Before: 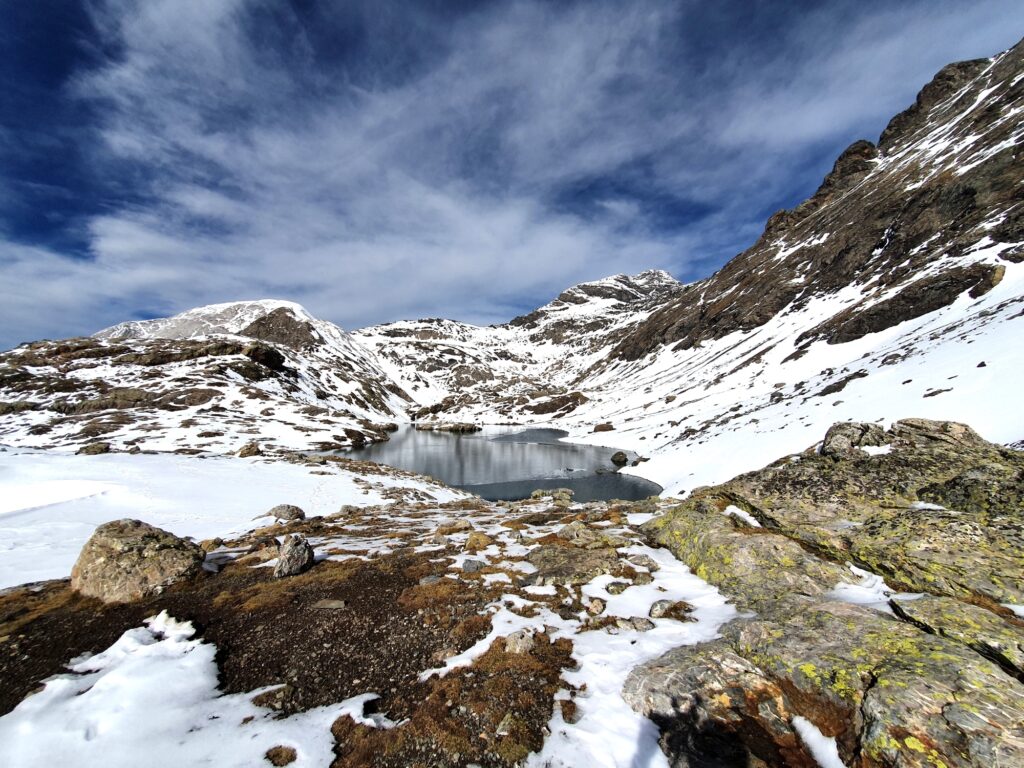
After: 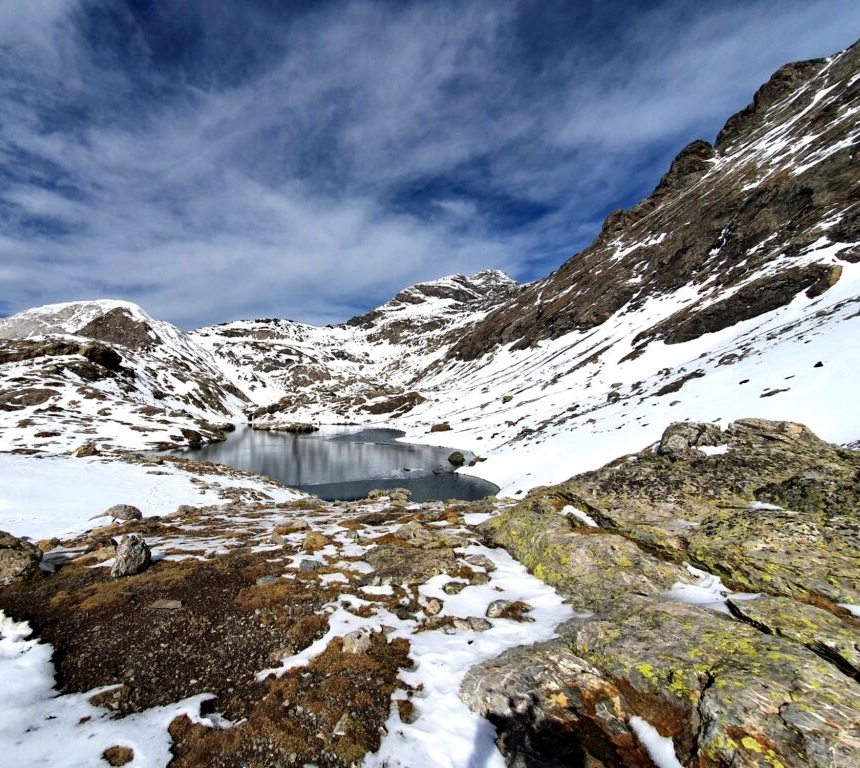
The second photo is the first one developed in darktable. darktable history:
exposure: black level correction 0.001, compensate highlight preservation false
haze removal: compatibility mode true, adaptive false
crop: left 15.999%
